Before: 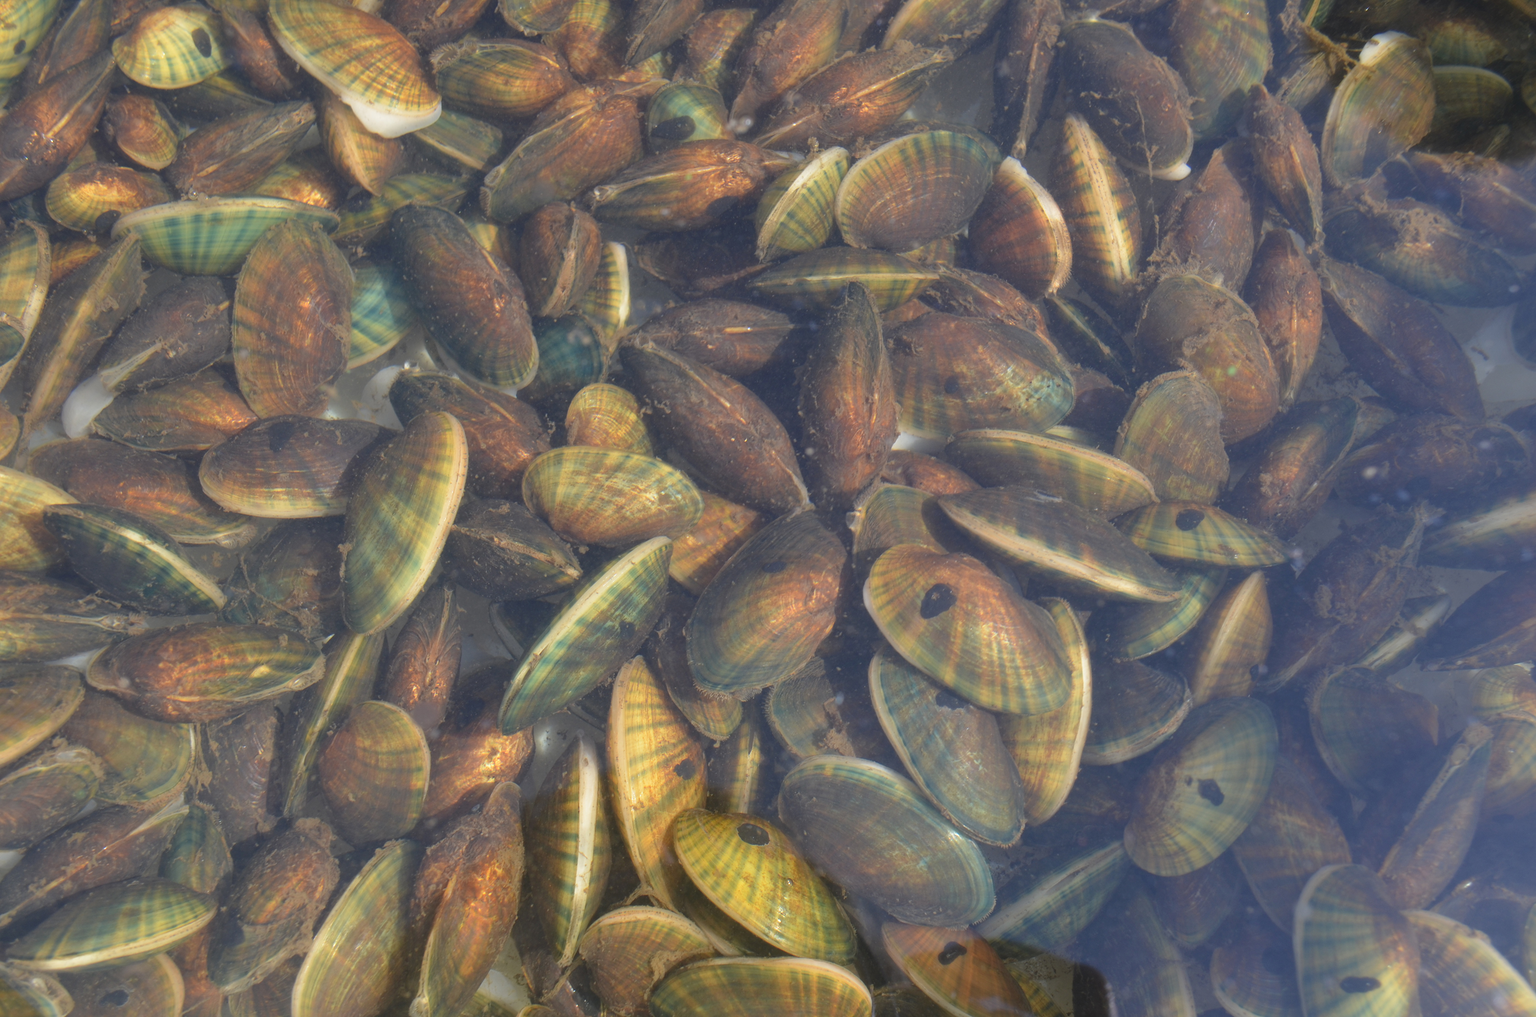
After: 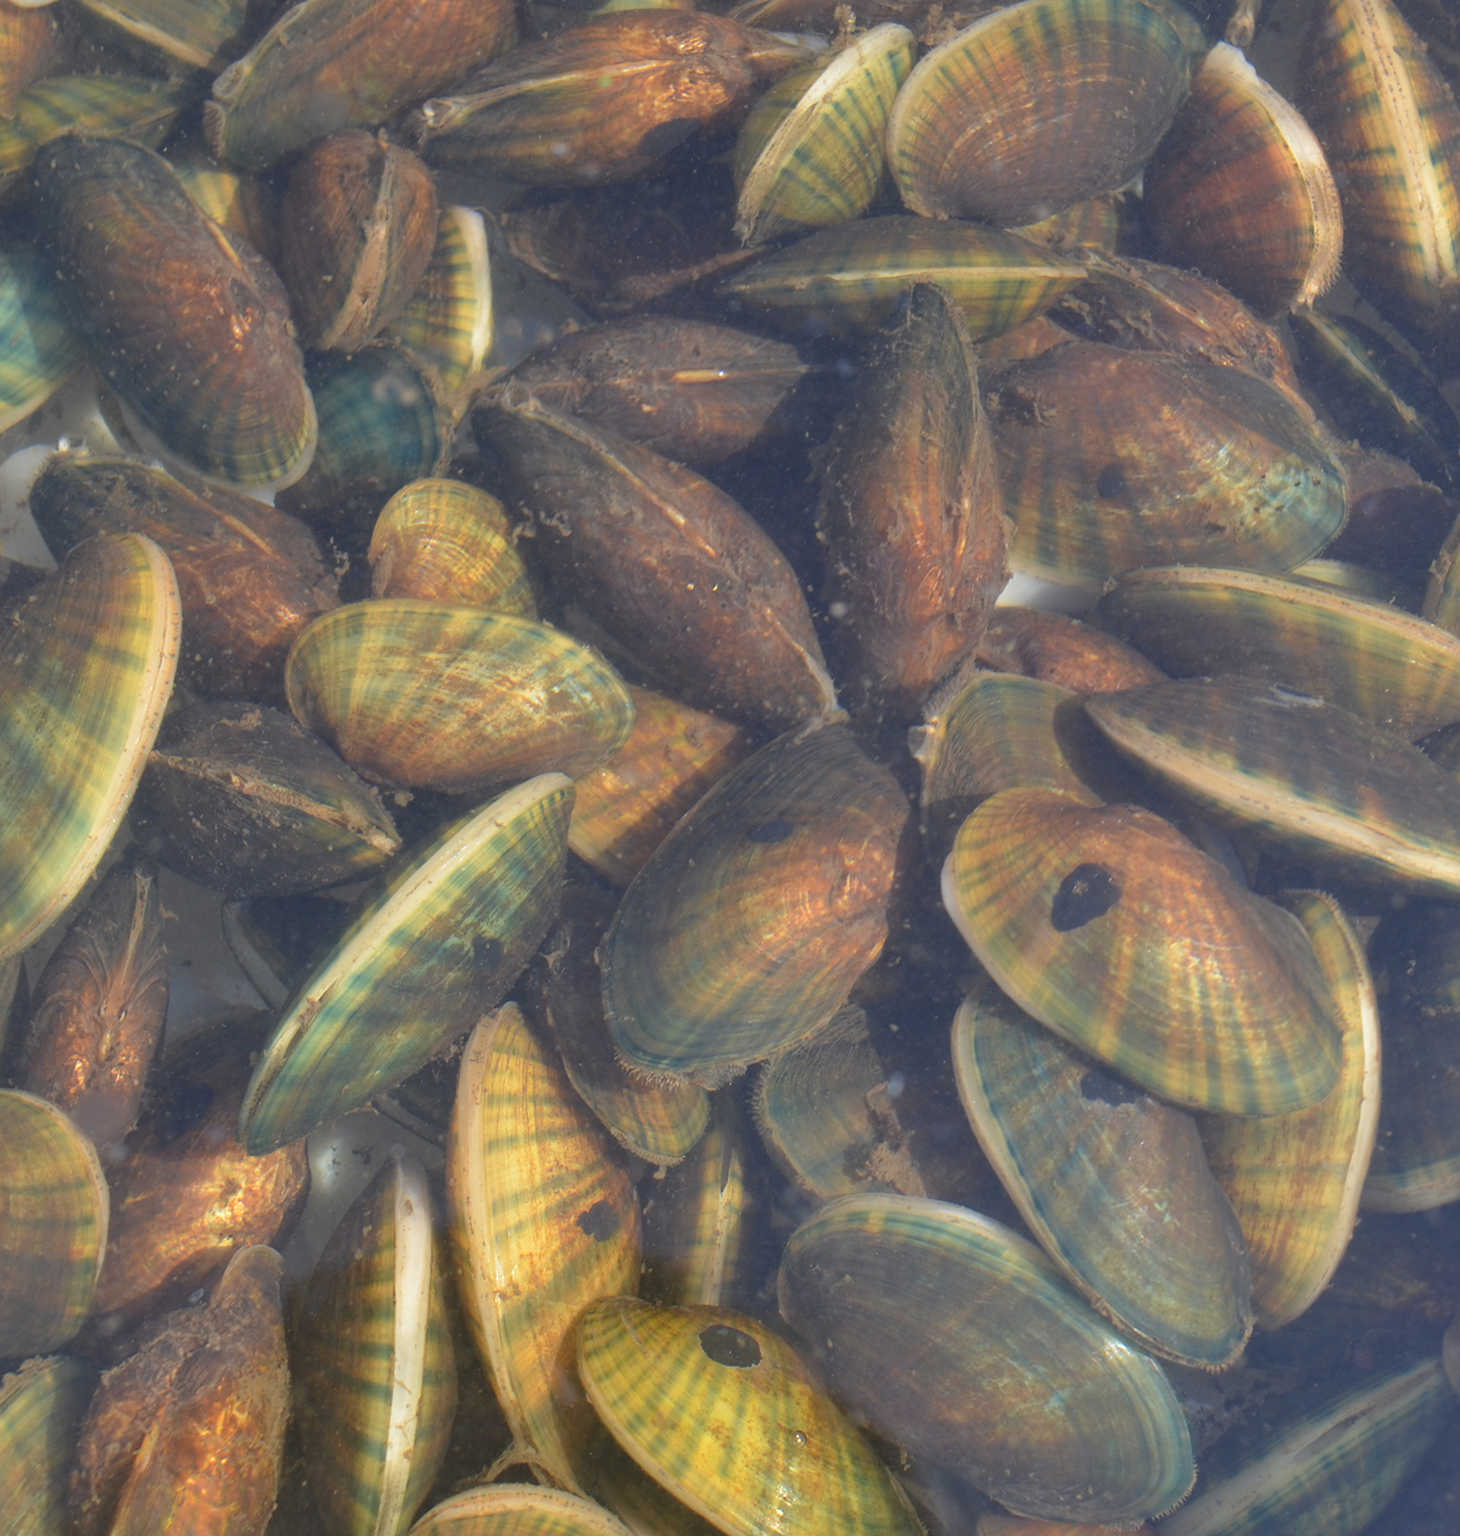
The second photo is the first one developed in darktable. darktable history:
crop and rotate: angle 0.02°, left 24.353%, top 13.219%, right 26.156%, bottom 8.224%
white balance: emerald 1
shadows and highlights: shadows 20.55, highlights -20.99, soften with gaussian
